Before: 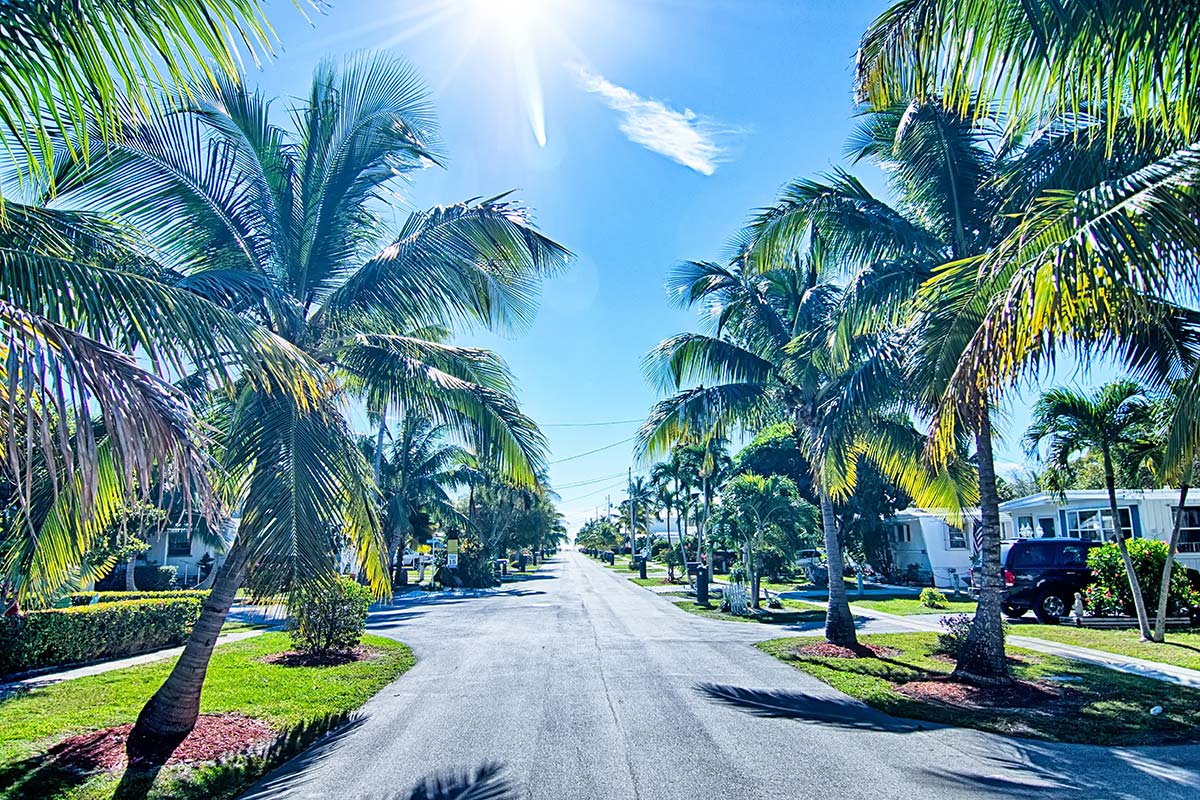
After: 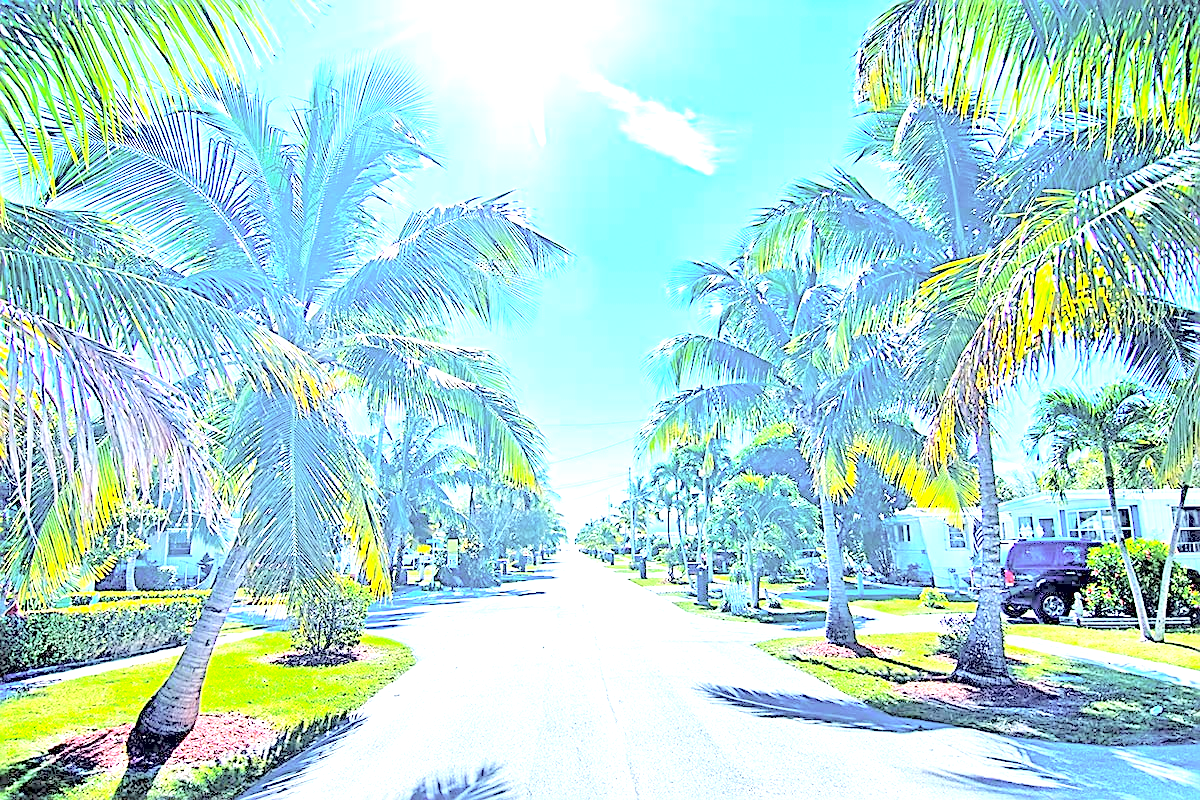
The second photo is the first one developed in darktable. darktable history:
contrast brightness saturation: brightness 0.982
exposure: black level correction 0.001, exposure 1.73 EV, compensate highlight preservation false
sharpen: on, module defaults
